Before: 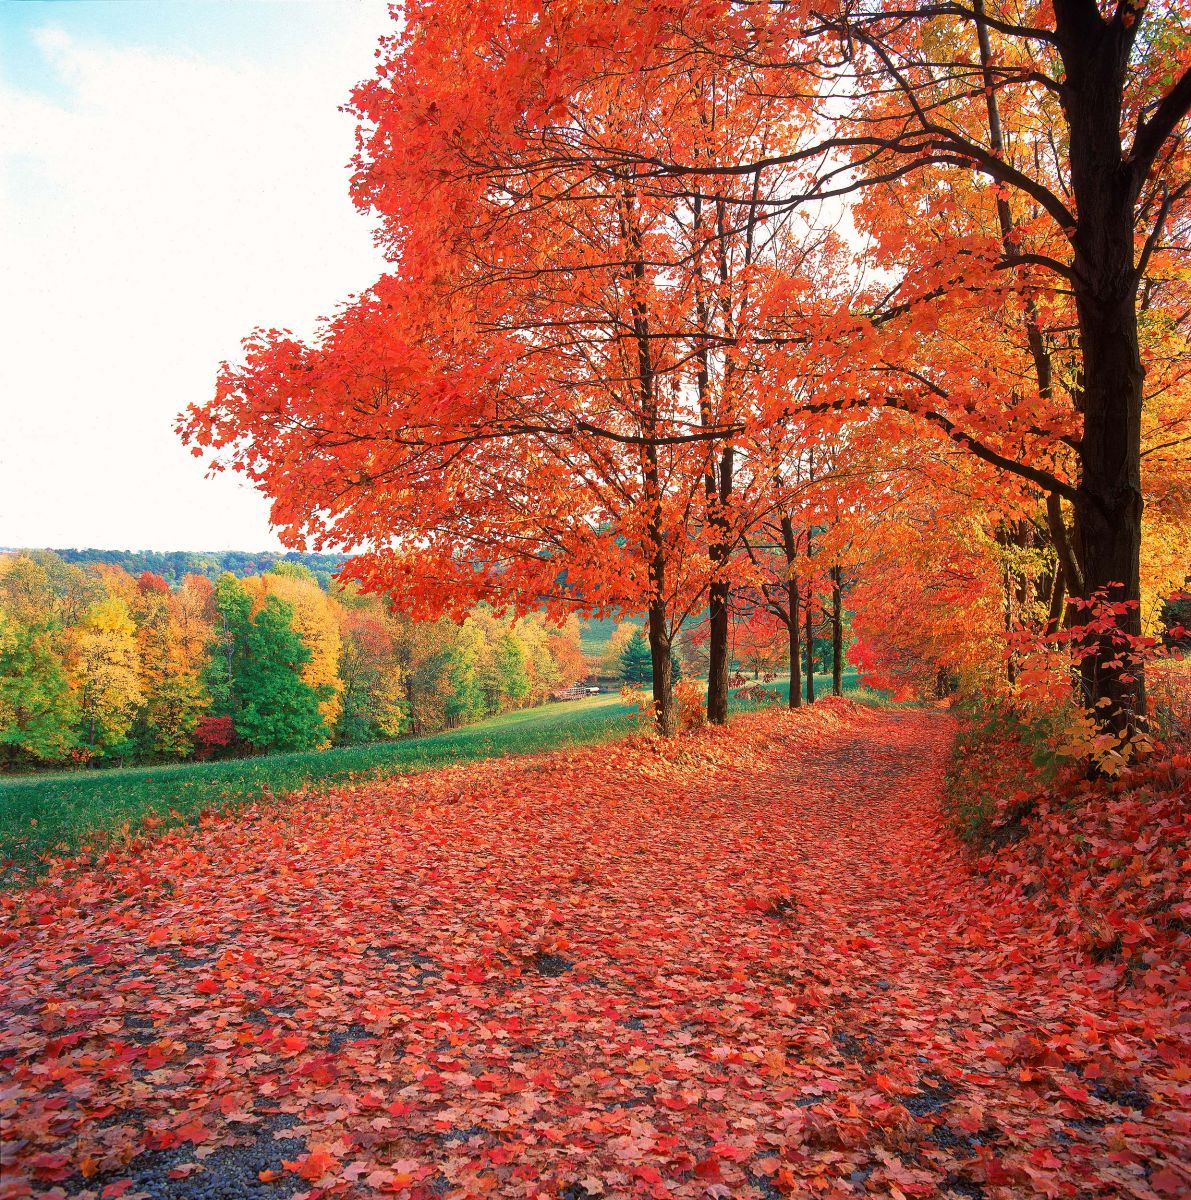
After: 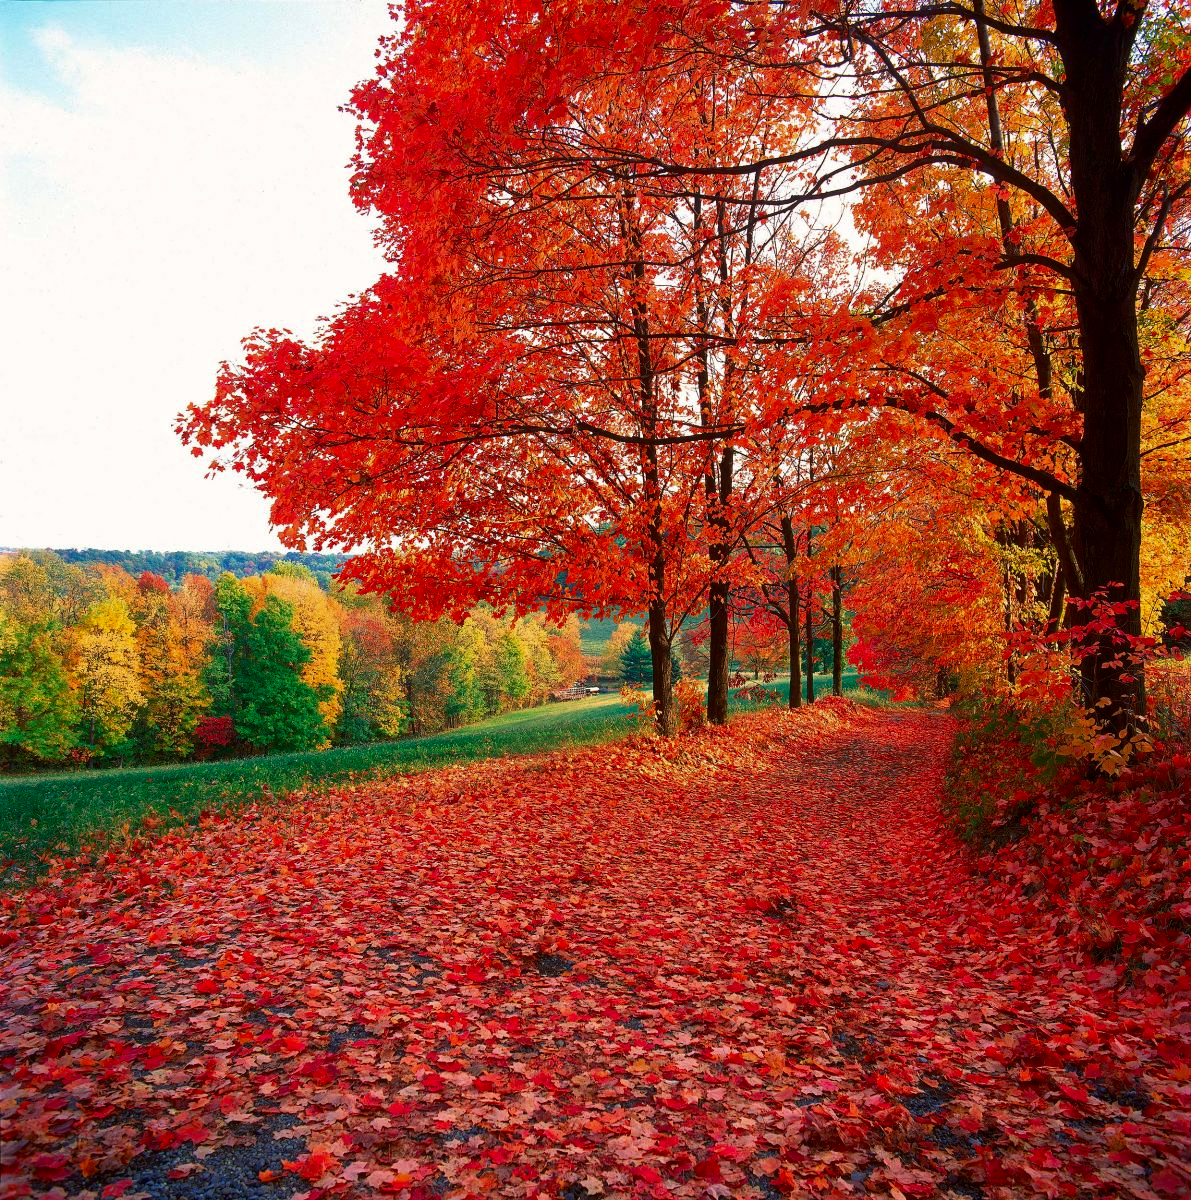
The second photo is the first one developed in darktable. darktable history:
contrast brightness saturation: contrast 0.066, brightness -0.144, saturation 0.117
